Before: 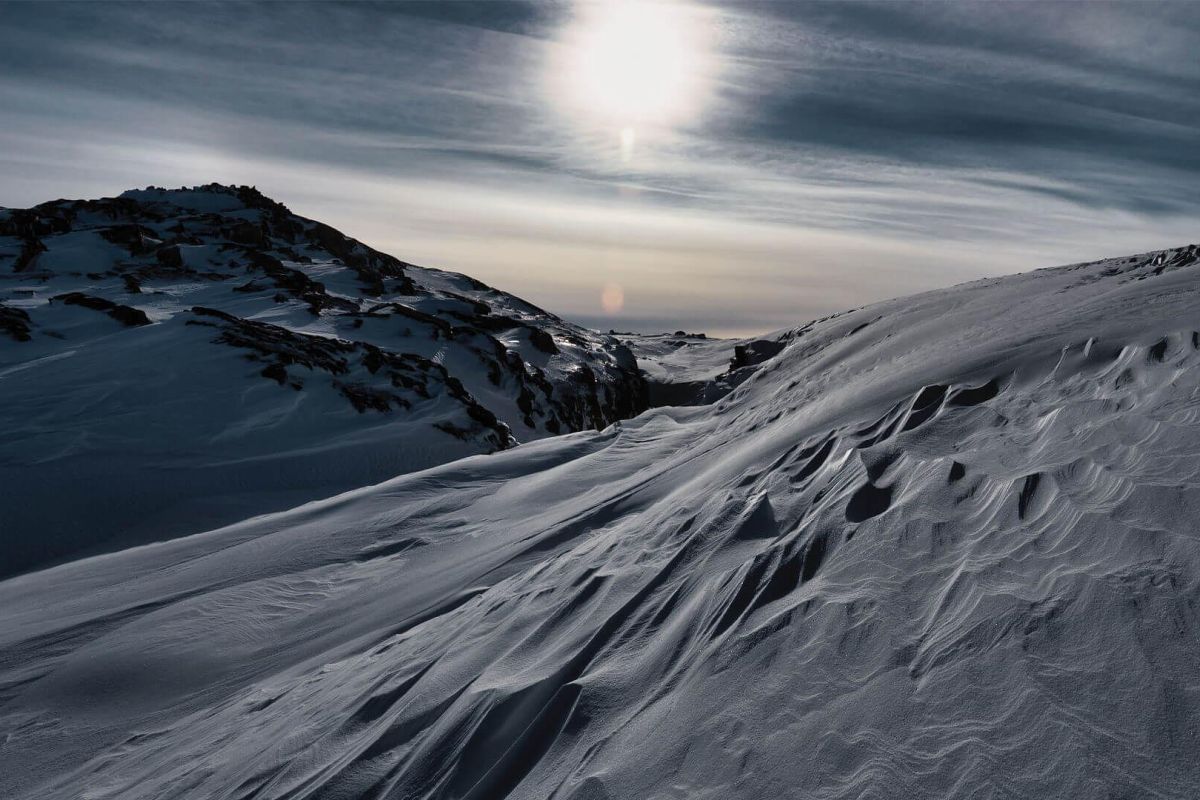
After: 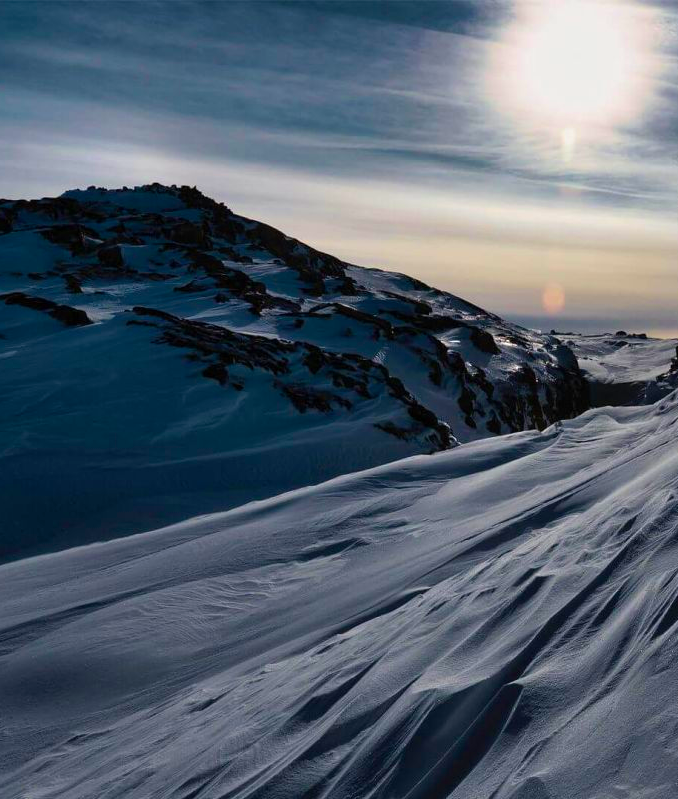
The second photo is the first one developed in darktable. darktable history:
velvia: strength 50.5%, mid-tones bias 0.515
crop: left 4.958%, right 38.497%
